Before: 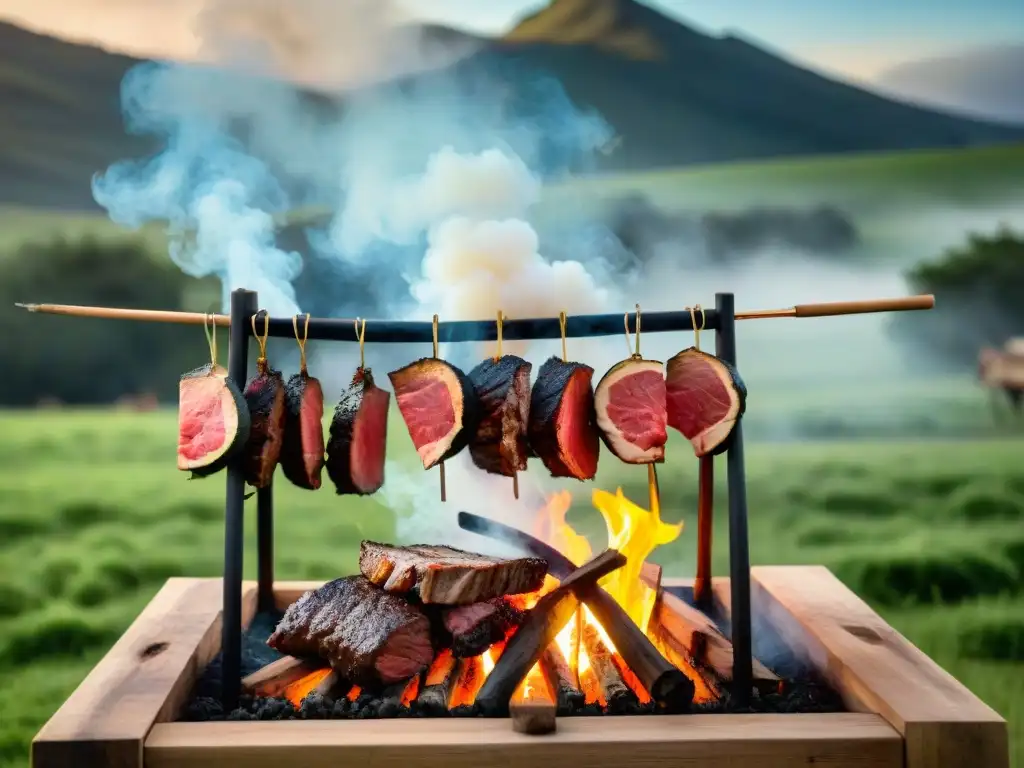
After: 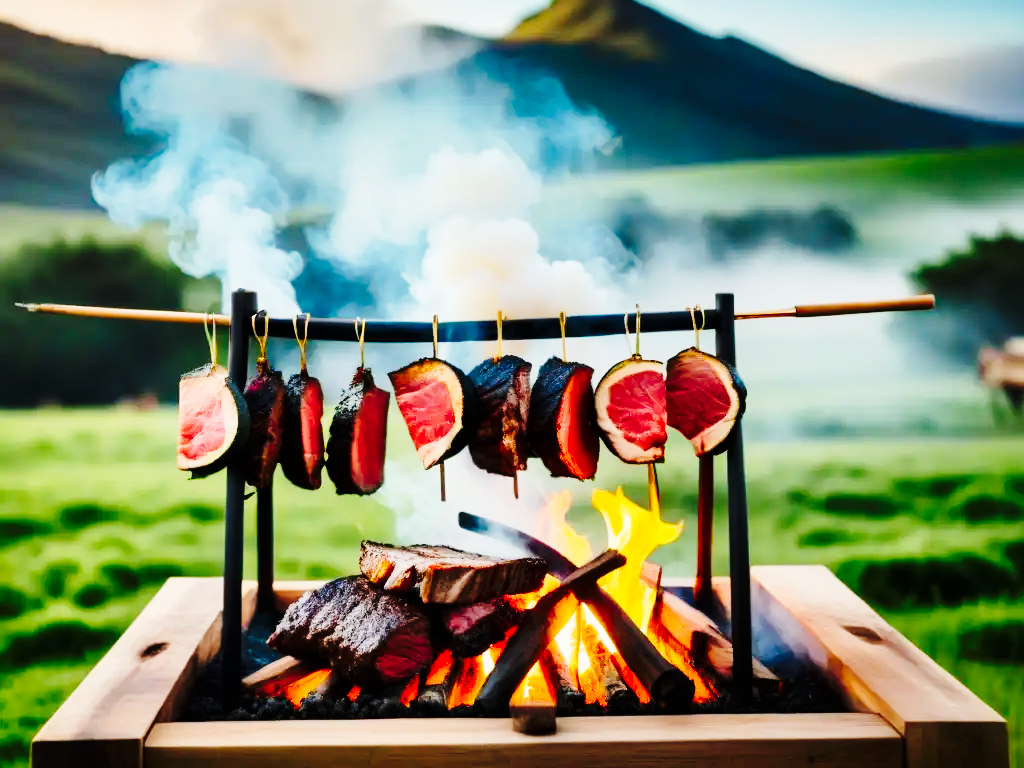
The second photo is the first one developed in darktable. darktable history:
tone curve: curves: ch0 [(0, 0) (0.179, 0.073) (0.265, 0.147) (0.463, 0.553) (0.51, 0.635) (0.716, 0.863) (1, 0.997)], preserve colors none
